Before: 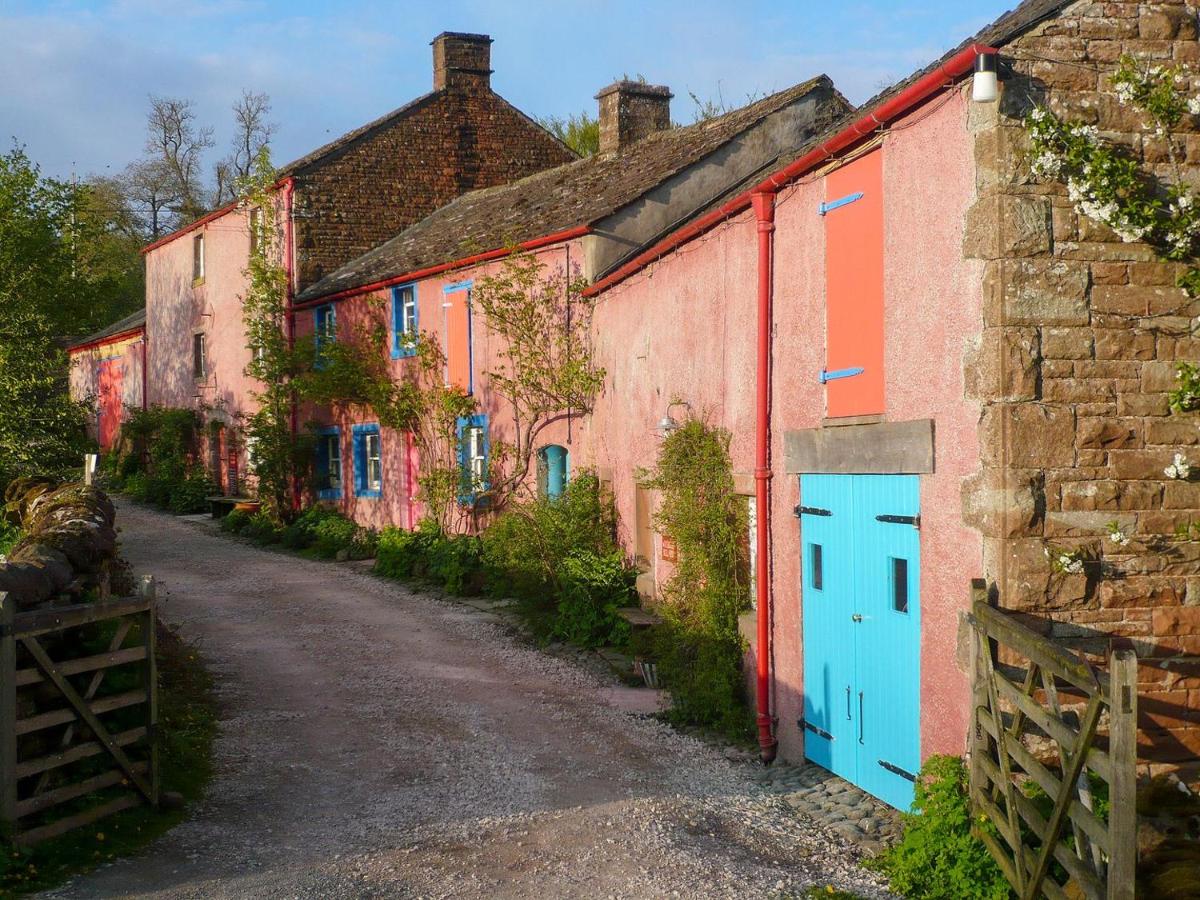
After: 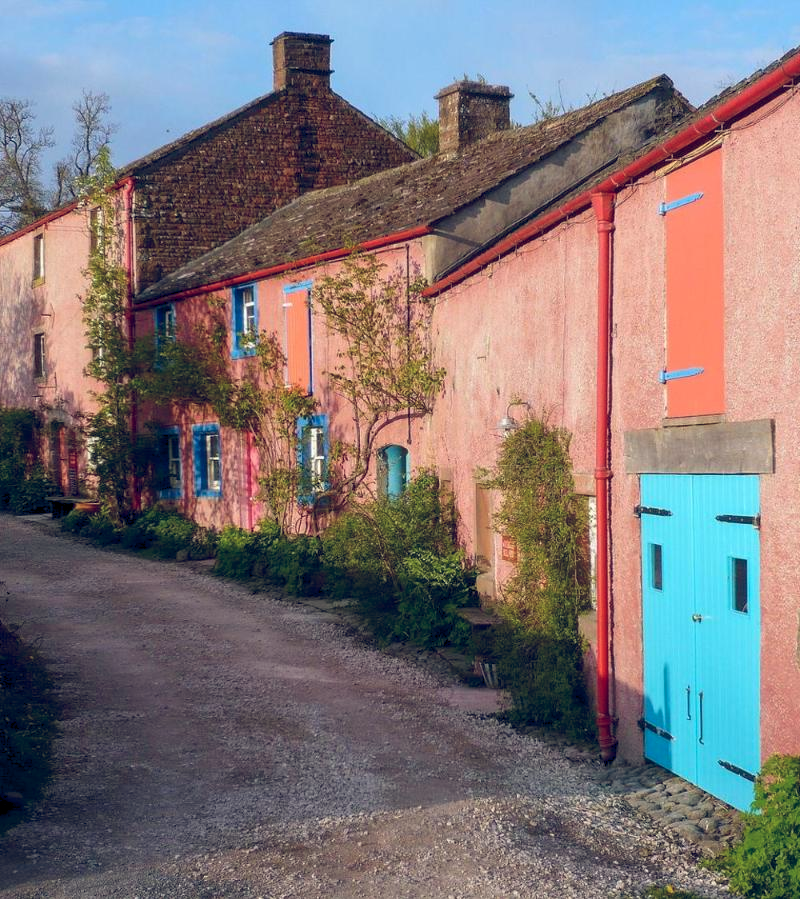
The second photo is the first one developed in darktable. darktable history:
crop and rotate: left 13.343%, right 19.965%
color balance rgb: power › chroma 0.262%, power › hue 60.08°, global offset › luminance -0.271%, global offset › chroma 0.308%, global offset › hue 261.94°, shadows fall-off 102.499%, perceptual saturation grading › global saturation -4.304%, perceptual saturation grading › shadows -3.184%, mask middle-gray fulcrum 22.252%, global vibrance 20%
